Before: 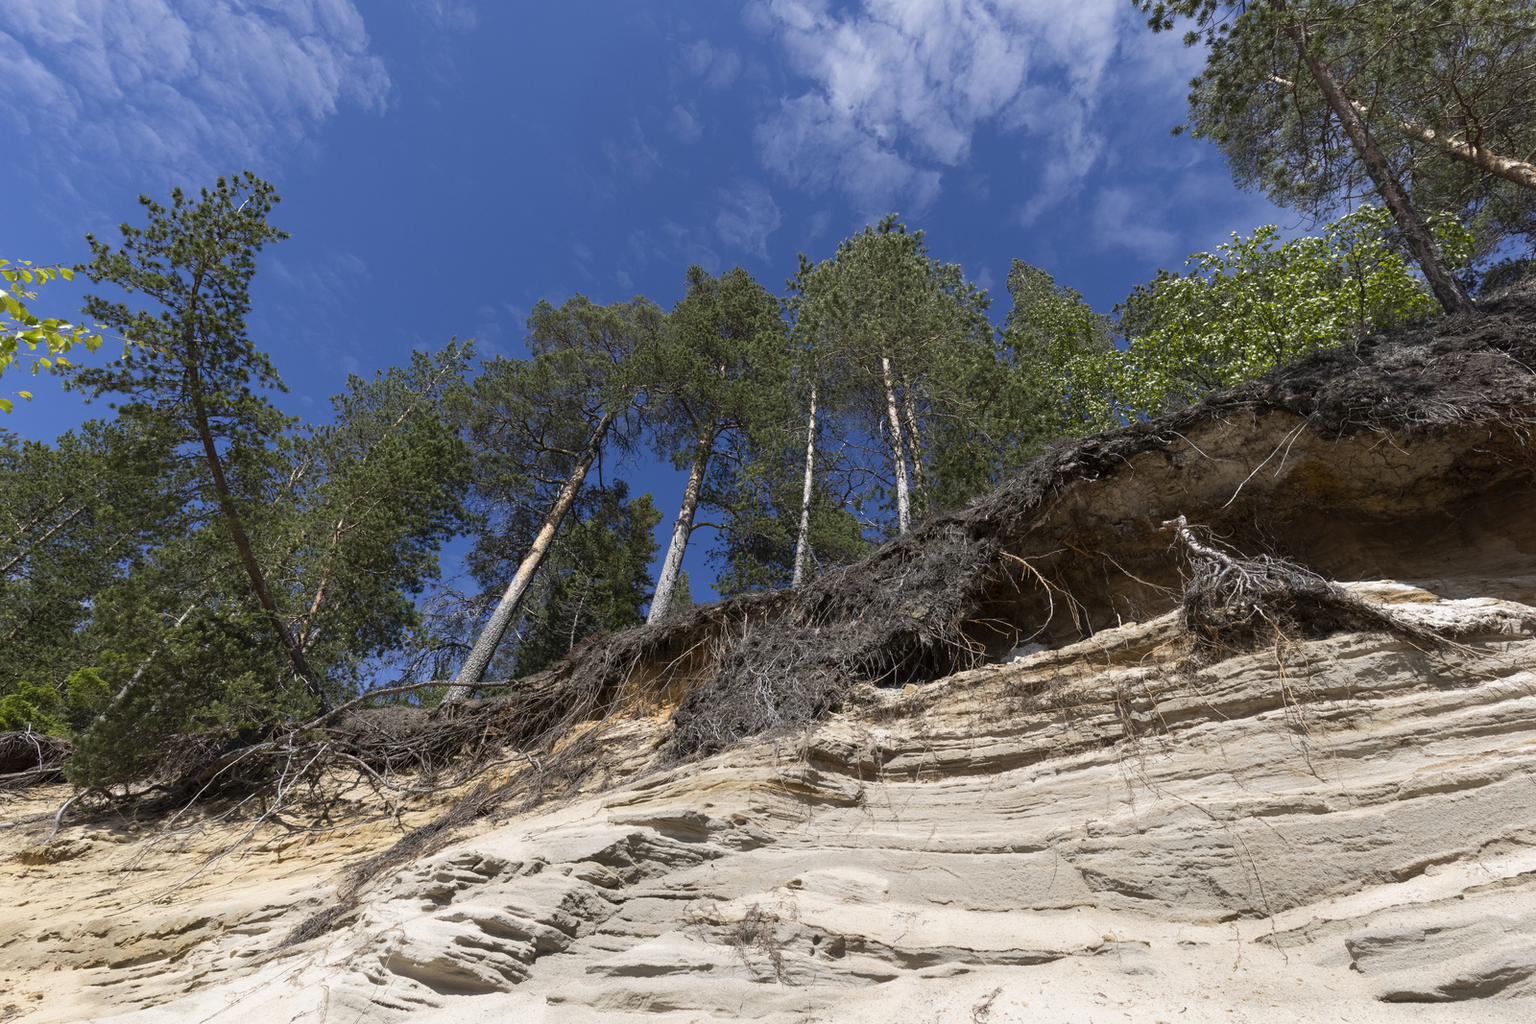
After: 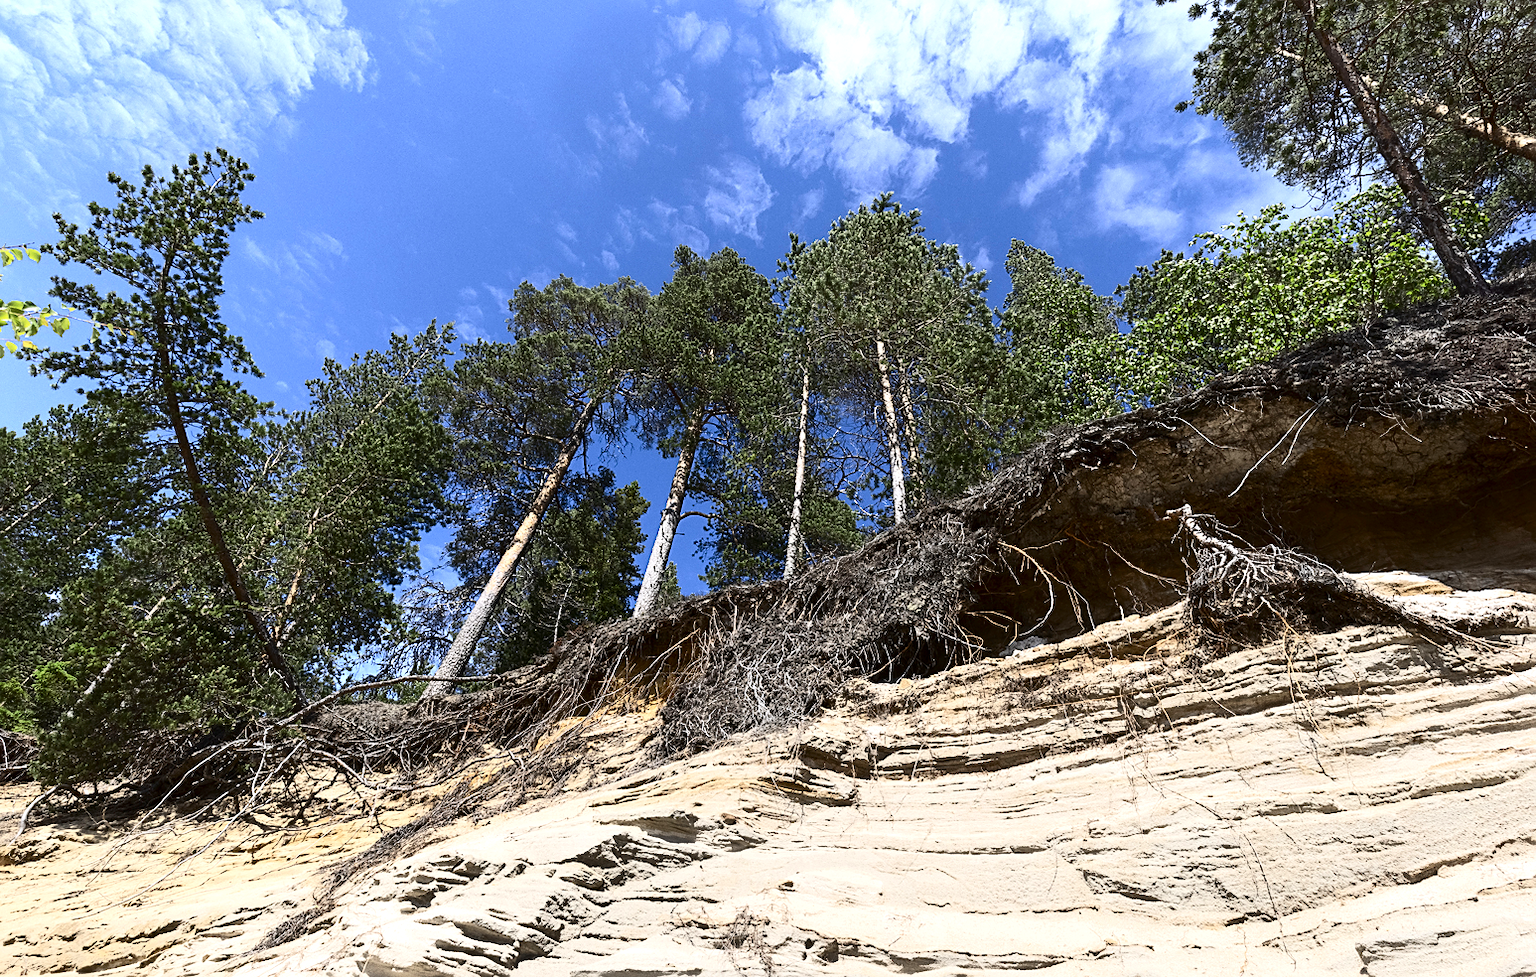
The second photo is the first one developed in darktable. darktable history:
exposure: exposure 0.51 EV, compensate highlight preservation false
contrast brightness saturation: contrast 0.395, brightness 0.048, saturation 0.265
sharpen: on, module defaults
color zones: curves: ch0 [(0, 0.5) (0.125, 0.4) (0.25, 0.5) (0.375, 0.4) (0.5, 0.4) (0.625, 0.6) (0.75, 0.6) (0.875, 0.5)]; ch1 [(0, 0.4) (0.125, 0.5) (0.25, 0.4) (0.375, 0.4) (0.5, 0.4) (0.625, 0.4) (0.75, 0.5) (0.875, 0.4)]; ch2 [(0, 0.6) (0.125, 0.5) (0.25, 0.5) (0.375, 0.6) (0.5, 0.6) (0.625, 0.5) (0.75, 0.5) (0.875, 0.5)]
crop: left 2.267%, top 2.771%, right 1.004%, bottom 4.892%
